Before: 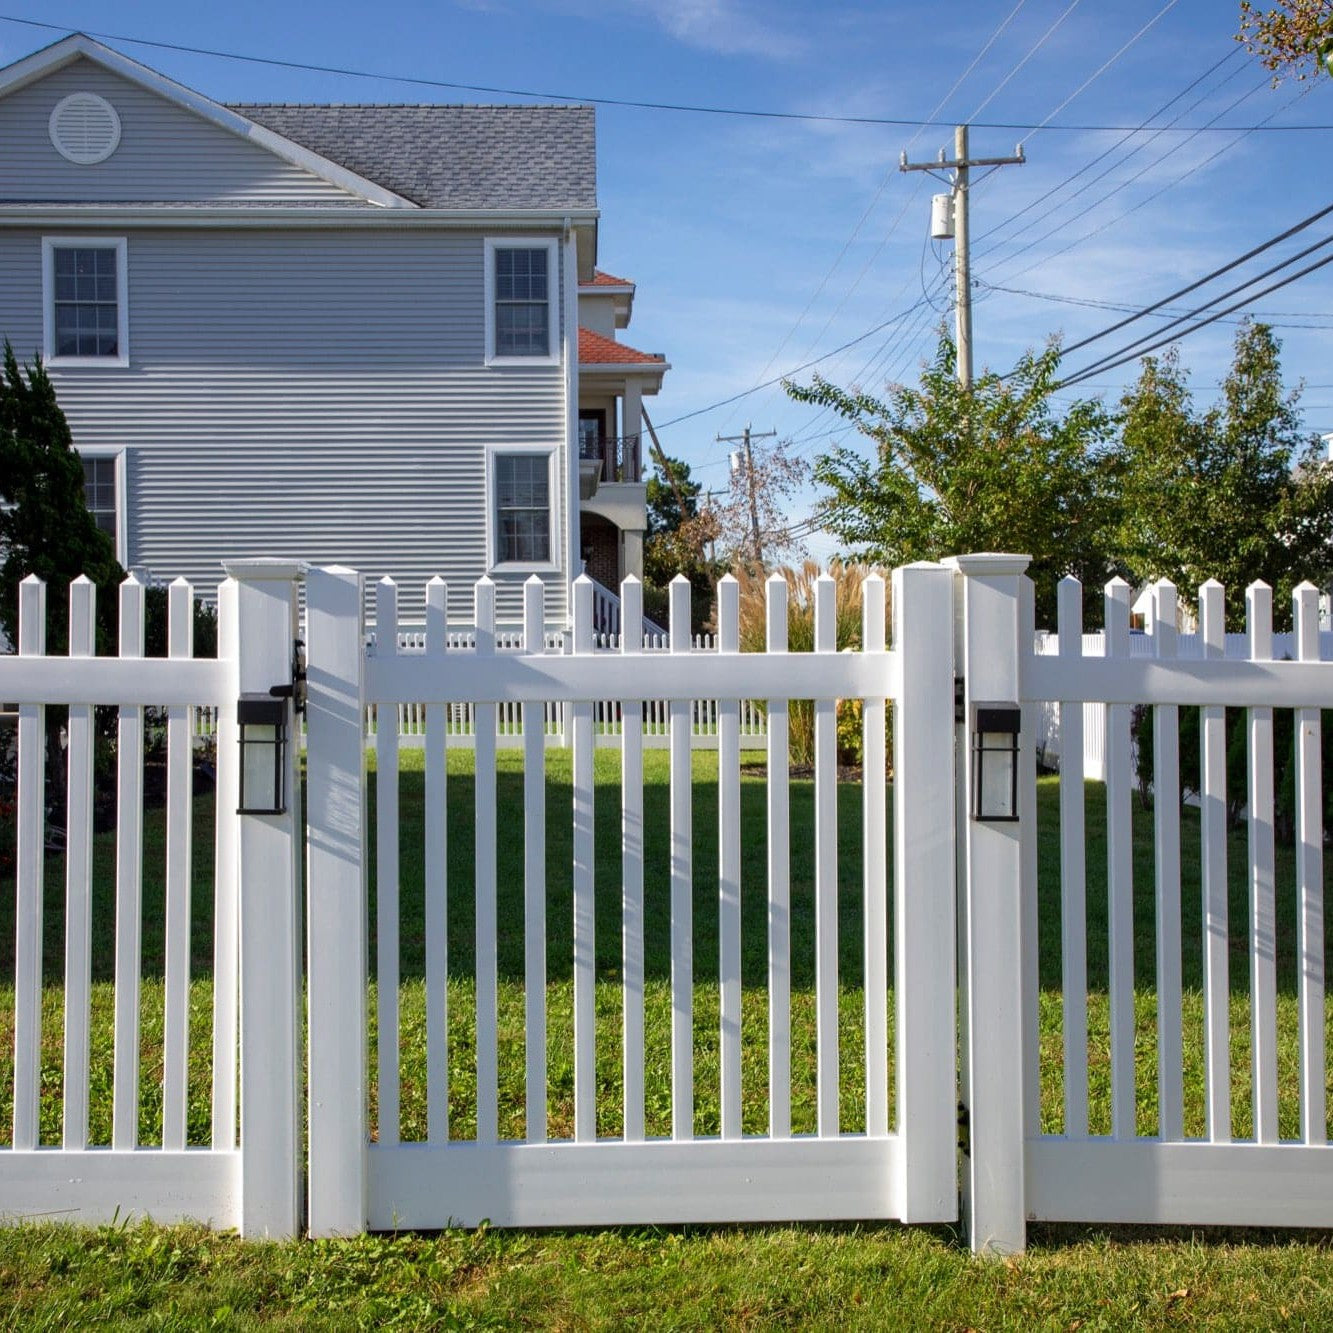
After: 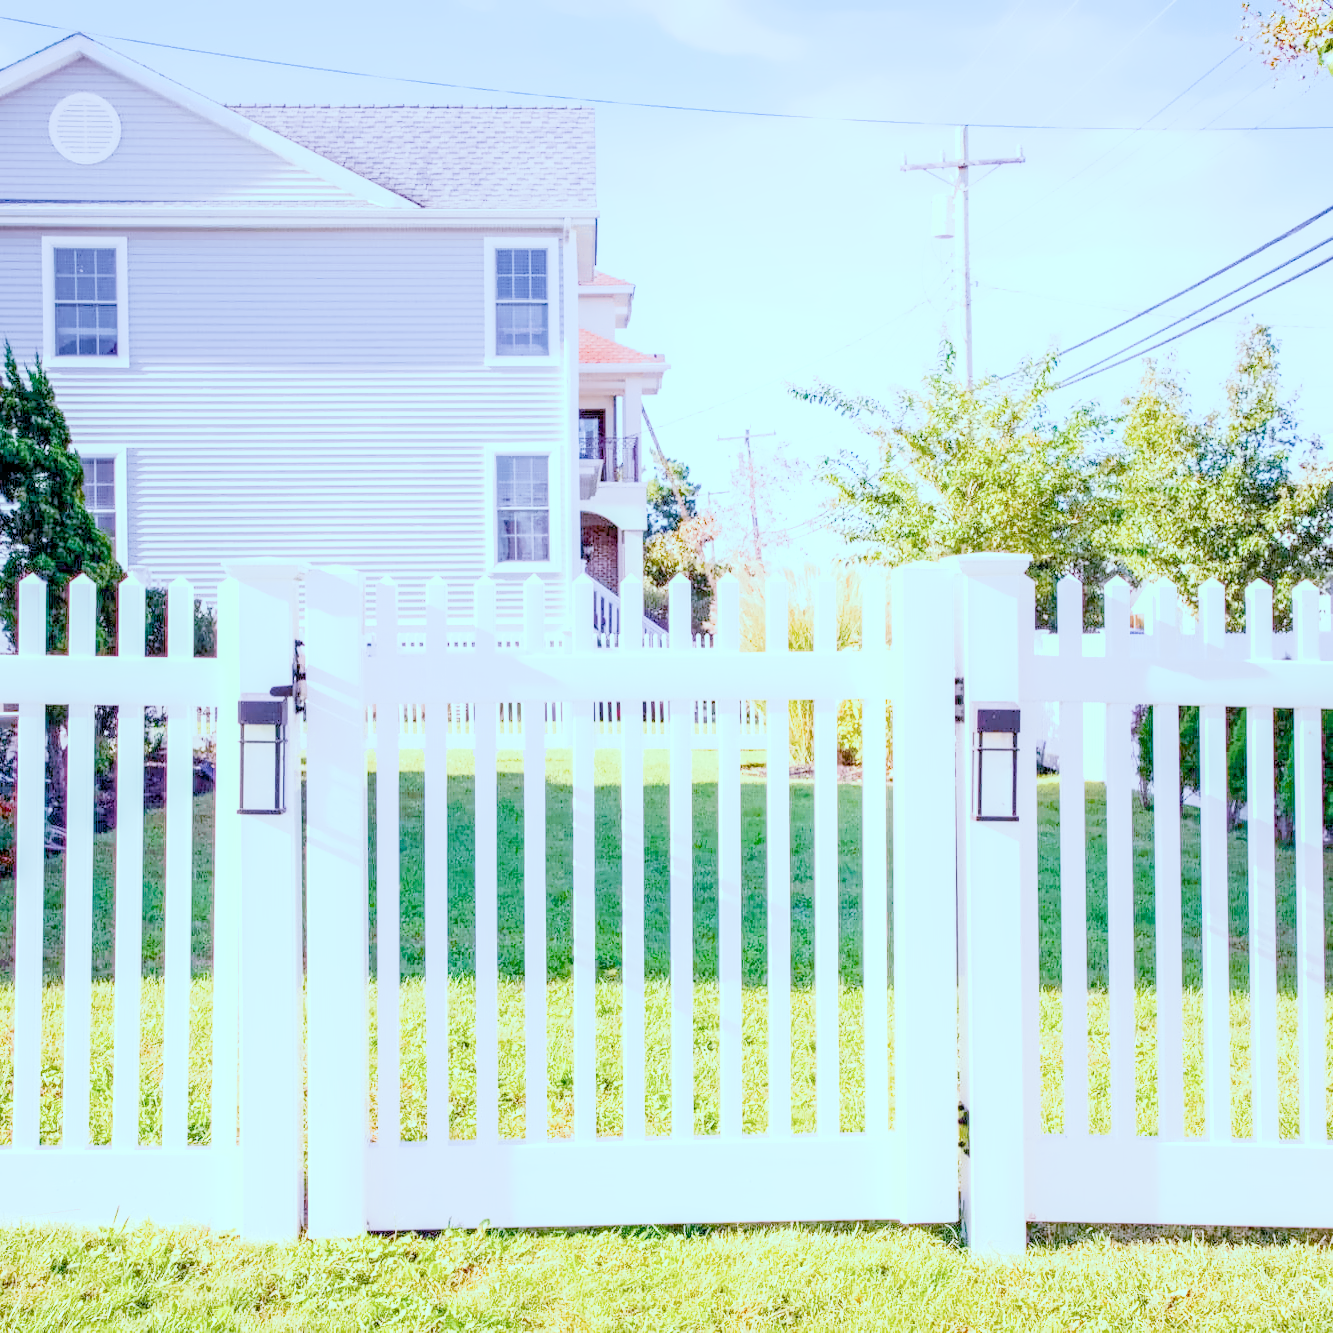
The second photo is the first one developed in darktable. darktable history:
local contrast: on, module defaults
color calibration: illuminant as shot in camera, x 0.358, y 0.373, temperature 4628.91 K
color balance: mode lift, gamma, gain (sRGB), lift [0.997, 0.979, 1.021, 1.011], gamma [1, 1.084, 0.916, 0.998], gain [1, 0.87, 1.13, 1.101], contrast 4.55%, contrast fulcrum 38.24%, output saturation 104.09%
color balance rgb: shadows lift › luminance -7.7%, shadows lift › chroma 2.13%, shadows lift › hue 165.27°, power › luminance -7.77%, power › chroma 1.1%, power › hue 215.88°, highlights gain › luminance 15.15%, highlights gain › chroma 7%, highlights gain › hue 125.57°, global offset › luminance -0.33%, global offset › chroma 0.11%, global offset › hue 165.27°, perceptual saturation grading › global saturation 24.42%, perceptual saturation grading › highlights -24.42%, perceptual saturation grading › mid-tones 24.42%, perceptual saturation grading › shadows 40%, perceptual brilliance grading › global brilliance -5%, perceptual brilliance grading › highlights 24.42%, perceptual brilliance grading › mid-tones 7%, perceptual brilliance grading › shadows -5%
denoise (profiled): preserve shadows 1.52, scattering 0.002, a [-1, 0, 0], compensate highlight preservation false
exposure: black level correction 0, exposure 0.7 EV, compensate exposure bias true, compensate highlight preservation false
filmic rgb: black relative exposure -6.98 EV, white relative exposure 5.63 EV, hardness 2.86
haze removal: compatibility mode true, adaptive false
highlight reconstruction: method reconstruct in LCh
hot pixels: on, module defaults
lens correction: scale 1, crop 1, focal 16, aperture 5.6, distance 1000, camera "Canon EOS RP", lens "Canon RF 16mm F2.8 STM"
shadows and highlights: shadows 0, highlights 40
white balance: red 2.229, blue 1.46
tone equalizer: -8 EV 0.25 EV, -7 EV 0.417 EV, -6 EV 0.417 EV, -5 EV 0.25 EV, -3 EV -0.25 EV, -2 EV -0.417 EV, -1 EV -0.417 EV, +0 EV -0.25 EV, edges refinement/feathering 500, mask exposure compensation -1.57 EV, preserve details guided filter
velvia: on, module defaults
